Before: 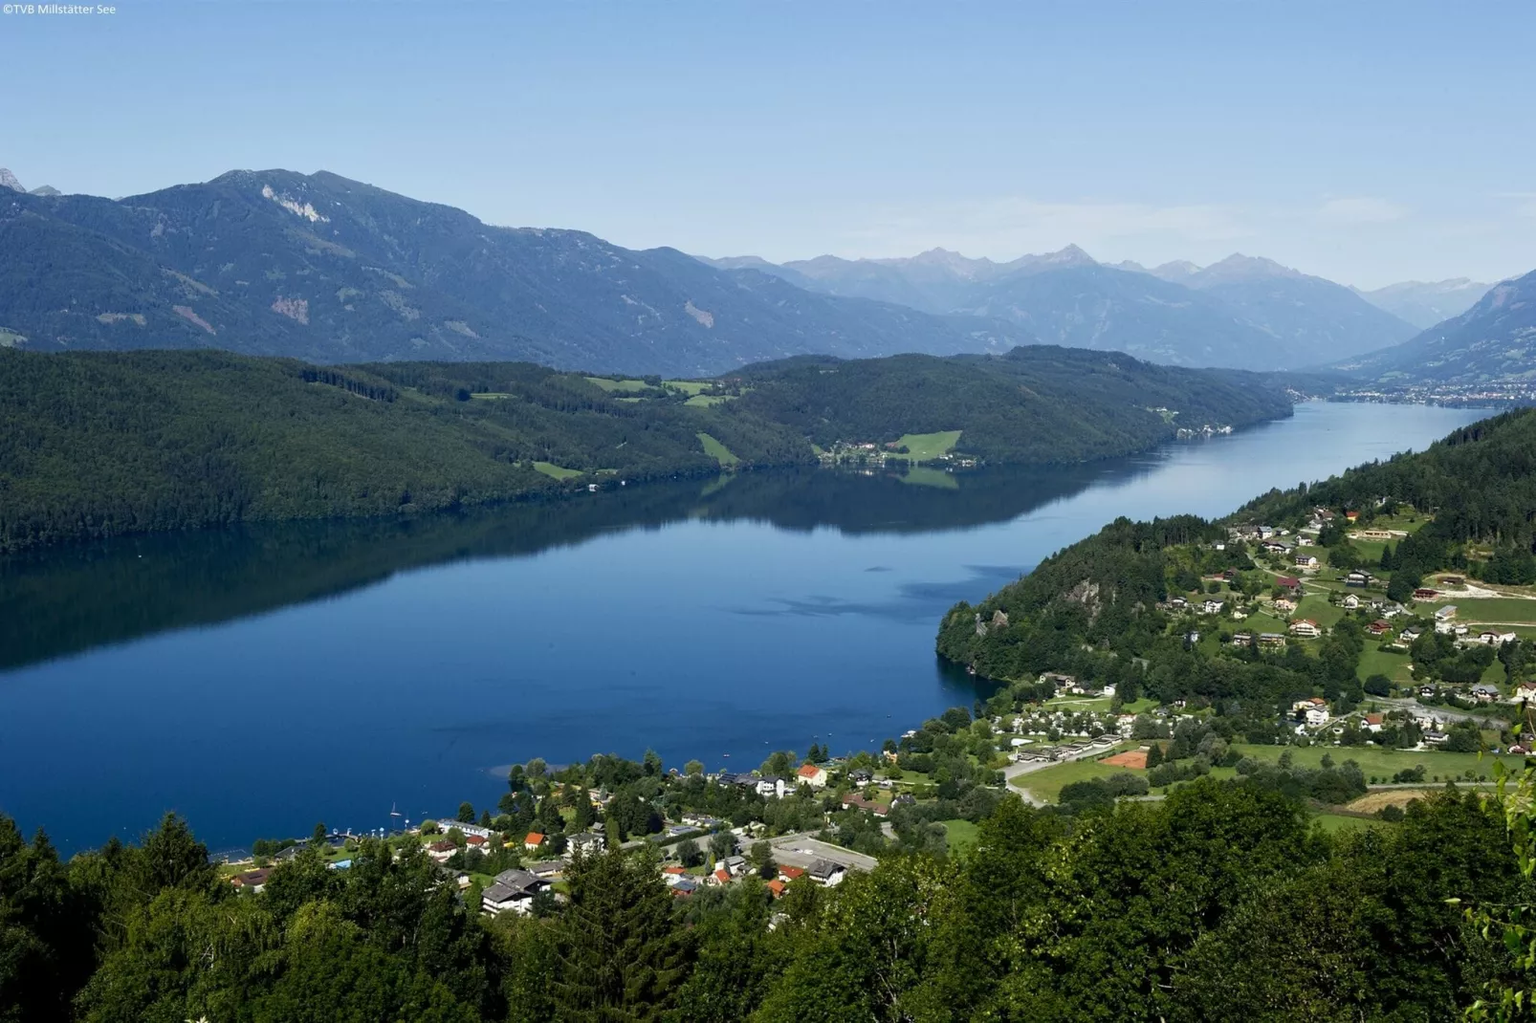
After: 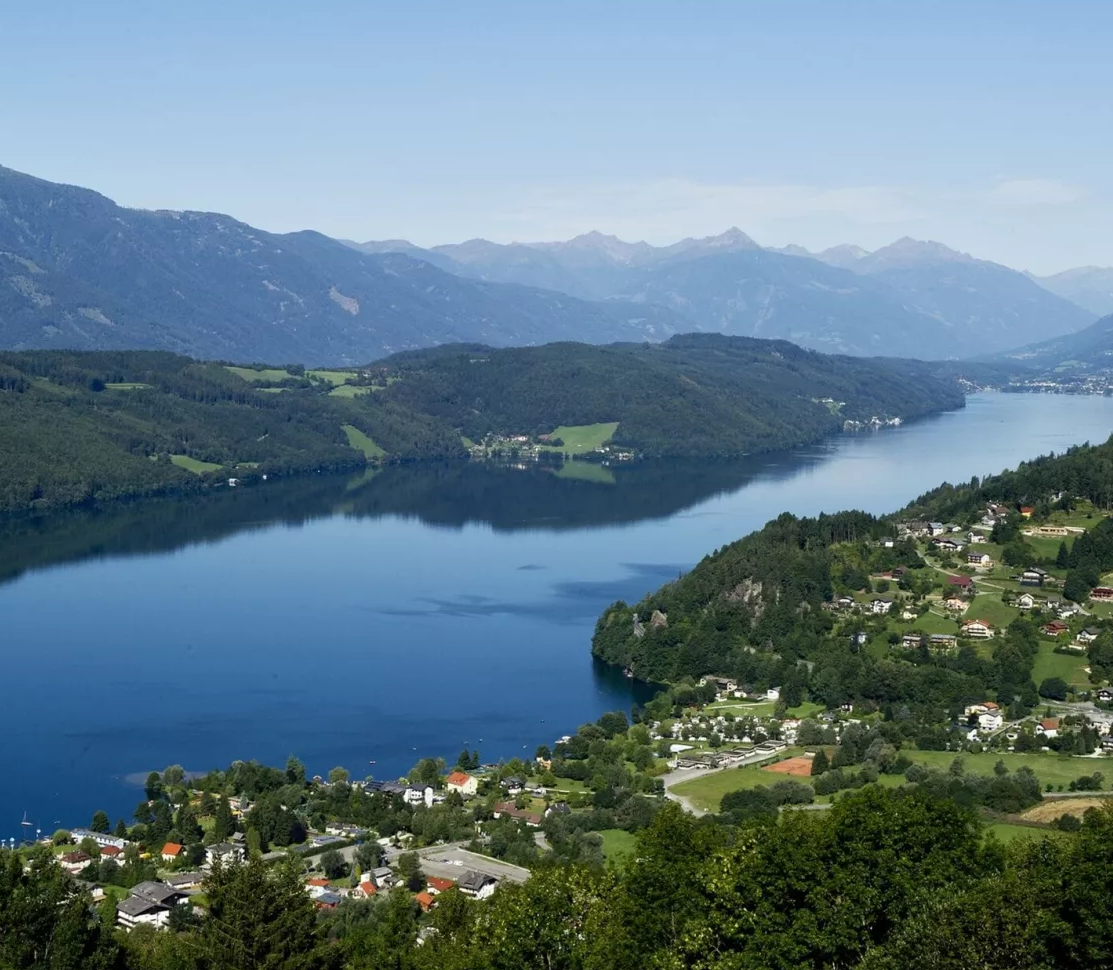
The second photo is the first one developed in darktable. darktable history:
crop and rotate: left 24.12%, top 2.698%, right 6.574%, bottom 6.615%
